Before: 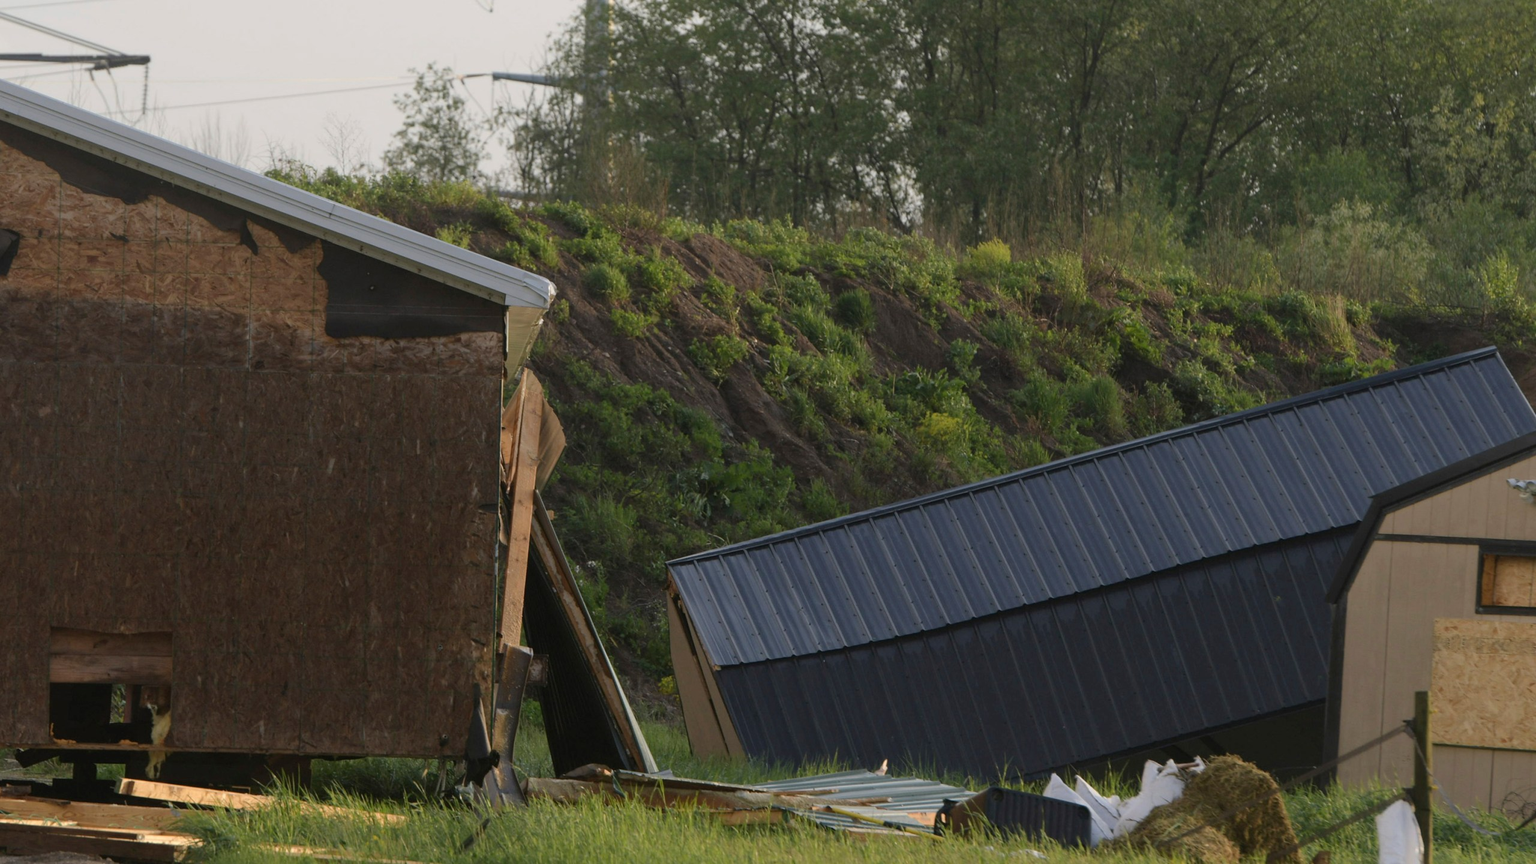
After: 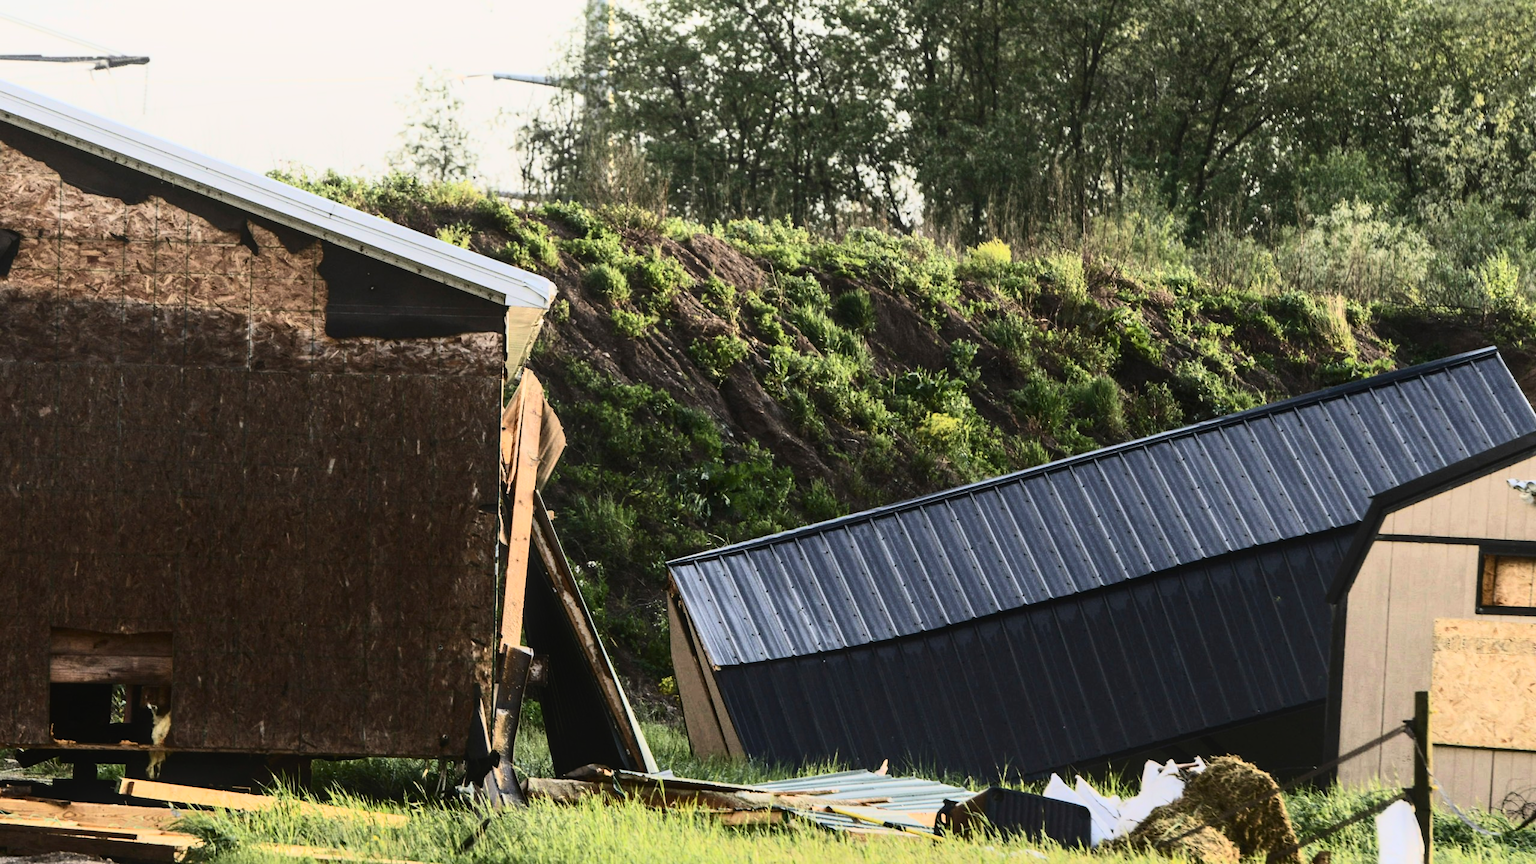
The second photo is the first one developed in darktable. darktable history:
contrast brightness saturation: contrast 0.382, brightness 0.097
local contrast: detail 110%
base curve: curves: ch0 [(0, 0) (0.007, 0.004) (0.027, 0.03) (0.046, 0.07) (0.207, 0.54) (0.442, 0.872) (0.673, 0.972) (1, 1)], preserve colors average RGB
